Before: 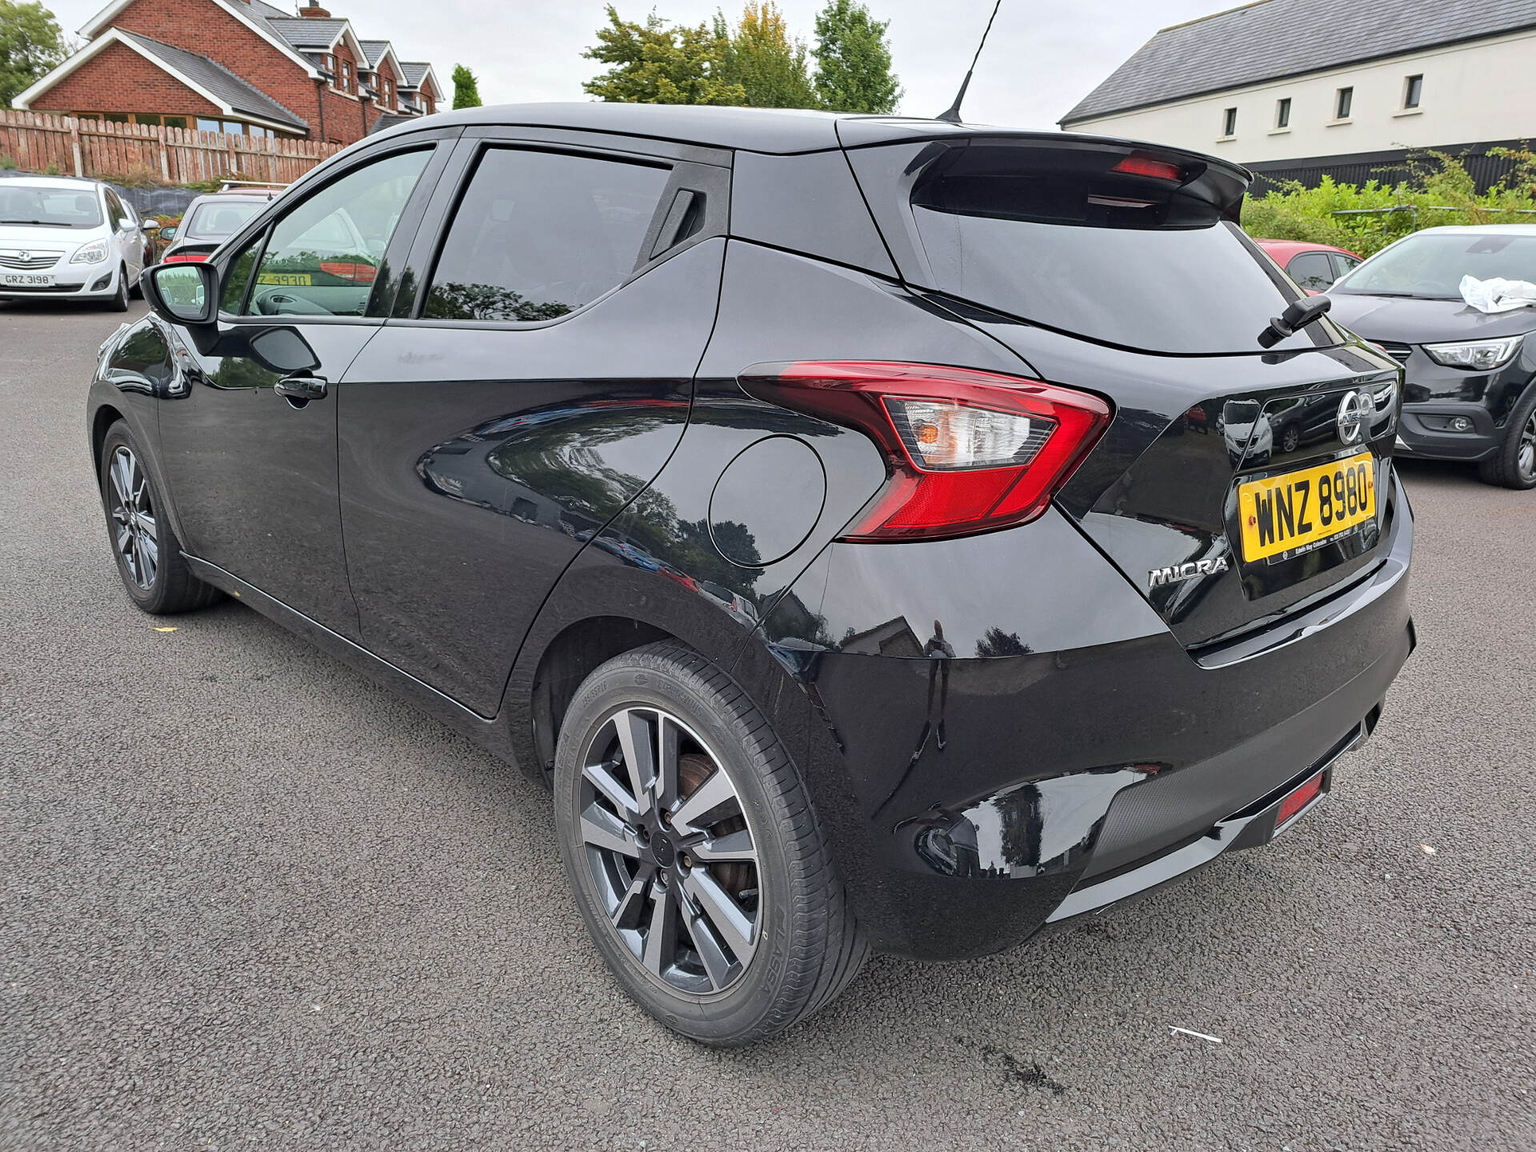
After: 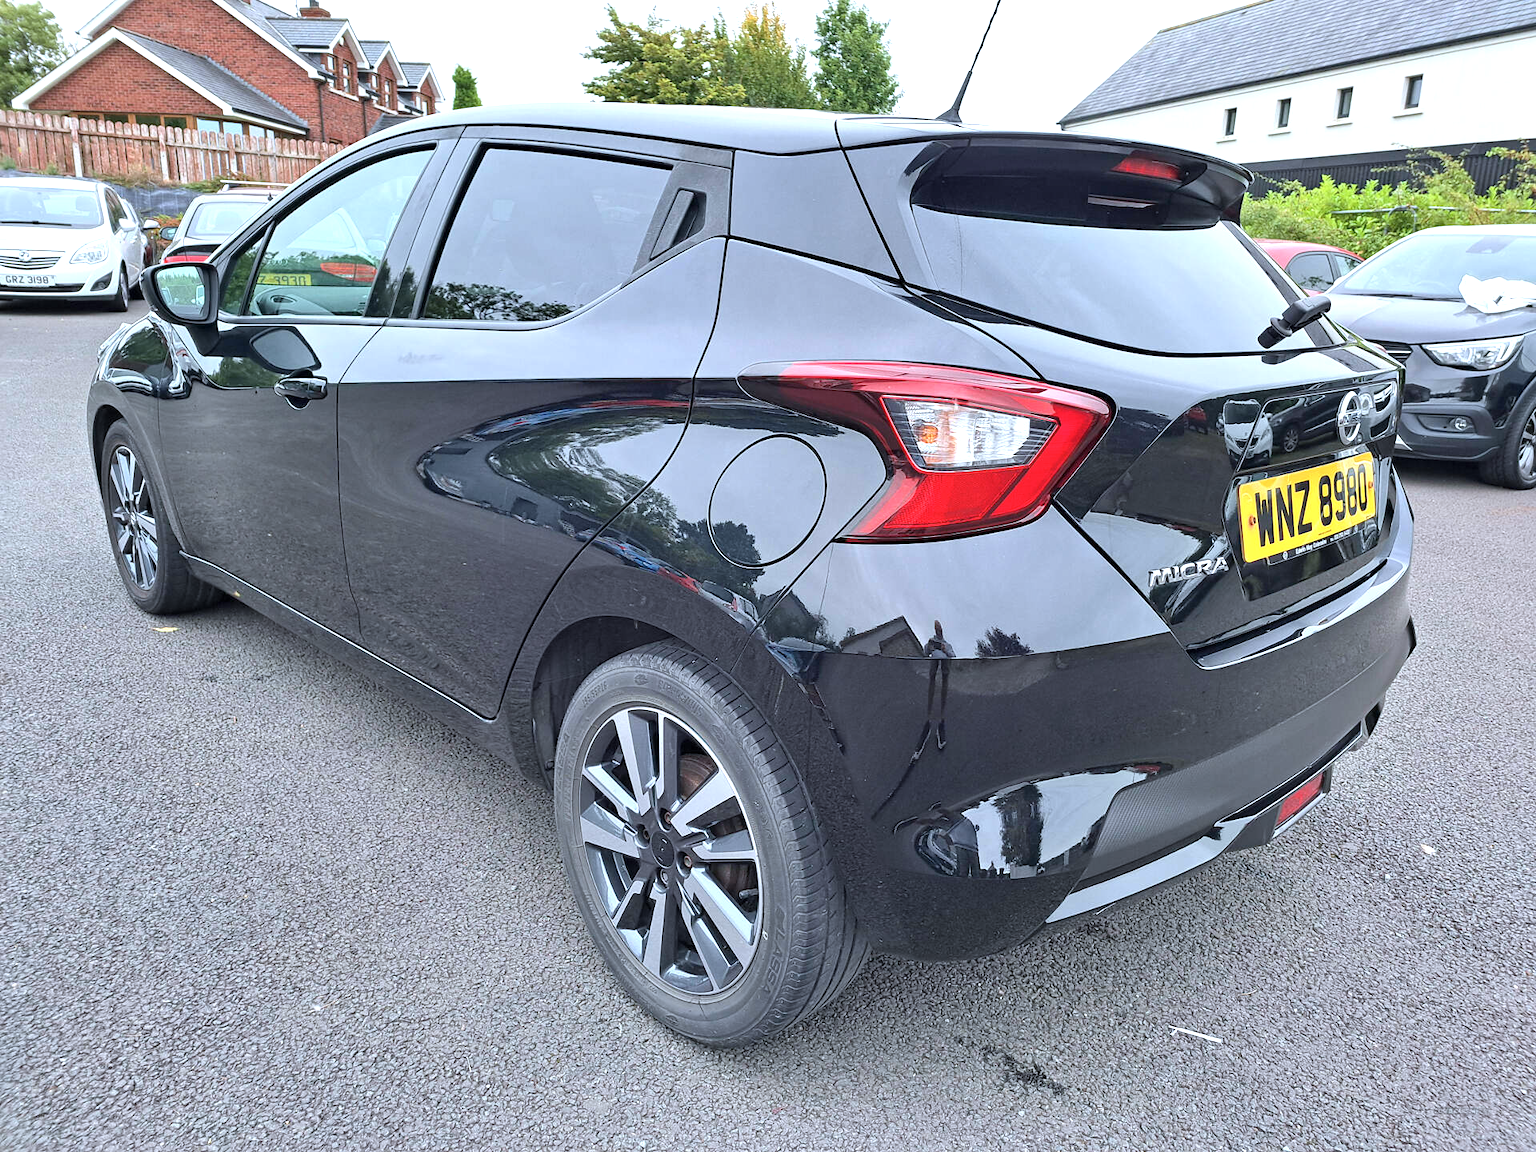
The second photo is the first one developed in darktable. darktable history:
color calibration: x 0.37, y 0.382, temperature 4313.32 K
exposure: exposure 0.661 EV, compensate highlight preservation false
